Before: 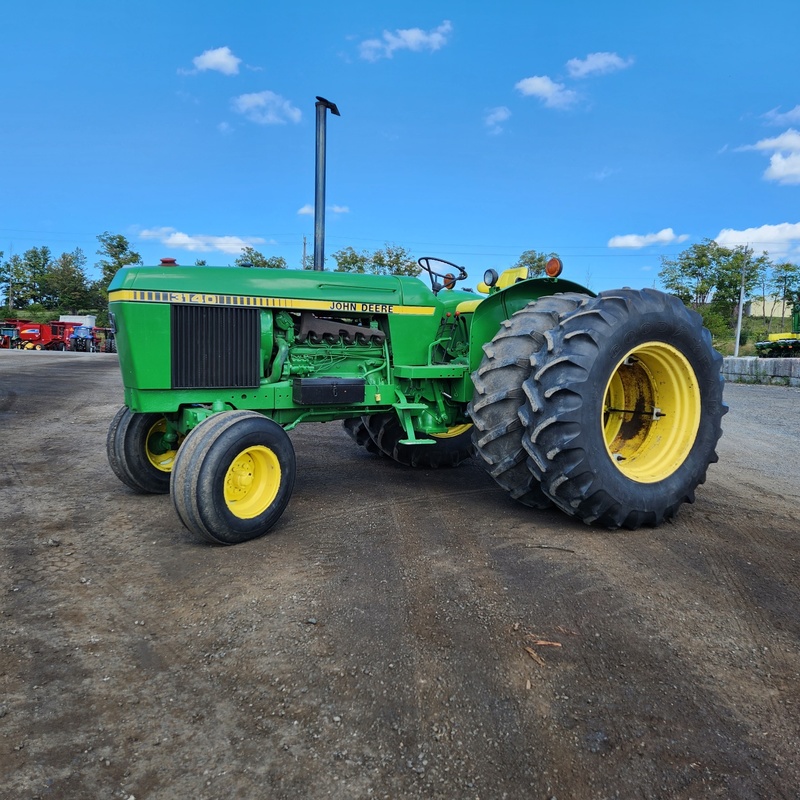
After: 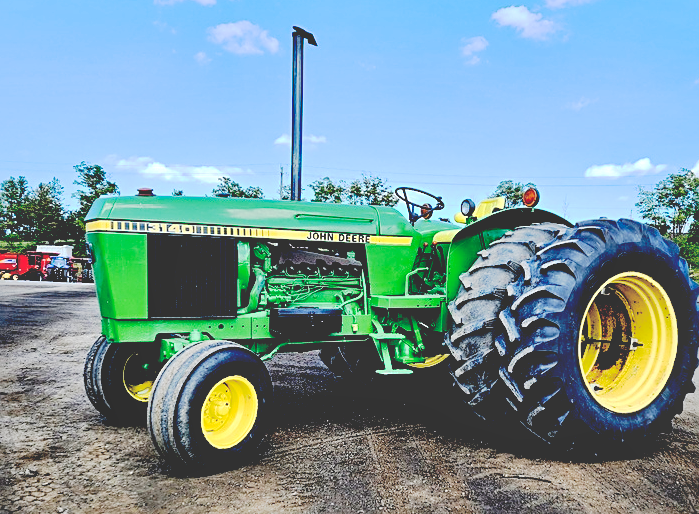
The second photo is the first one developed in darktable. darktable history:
crop: left 2.933%, top 8.828%, right 9.639%, bottom 26.876%
sharpen: on, module defaults
local contrast: mode bilateral grid, contrast 25, coarseness 48, detail 151%, midtone range 0.2
tone curve: curves: ch0 [(0, 0) (0.003, 0.004) (0.011, 0.015) (0.025, 0.033) (0.044, 0.058) (0.069, 0.091) (0.1, 0.131) (0.136, 0.178) (0.177, 0.232) (0.224, 0.294) (0.277, 0.362) (0.335, 0.434) (0.399, 0.512) (0.468, 0.582) (0.543, 0.646) (0.623, 0.713) (0.709, 0.783) (0.801, 0.876) (0.898, 0.938) (1, 1)], color space Lab, independent channels, preserve colors none
base curve: curves: ch0 [(0.065, 0.026) (0.236, 0.358) (0.53, 0.546) (0.777, 0.841) (0.924, 0.992)], preserve colors none
